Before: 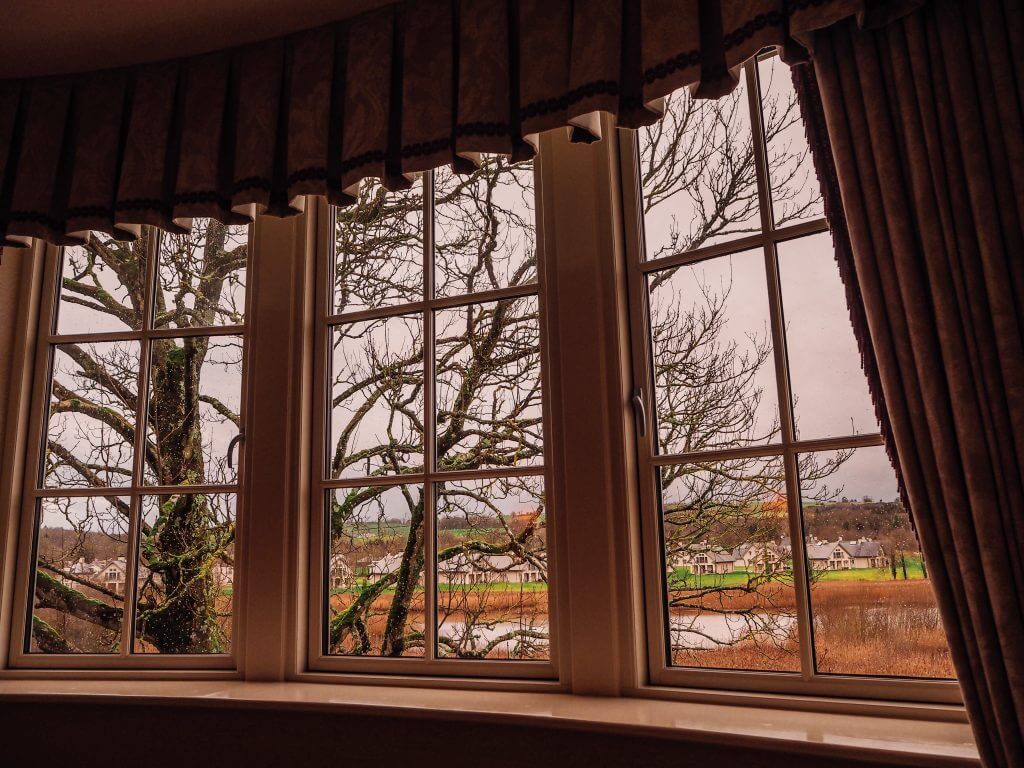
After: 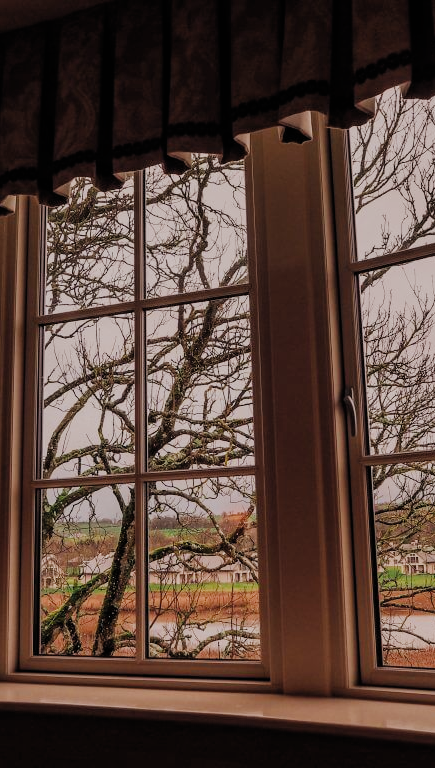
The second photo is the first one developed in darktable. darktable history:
crop: left 28.254%, right 29.179%
filmic rgb: black relative exposure -8.01 EV, white relative exposure 4.05 EV, hardness 4.11, contrast 0.929, color science v4 (2020), contrast in shadows soft, contrast in highlights soft
